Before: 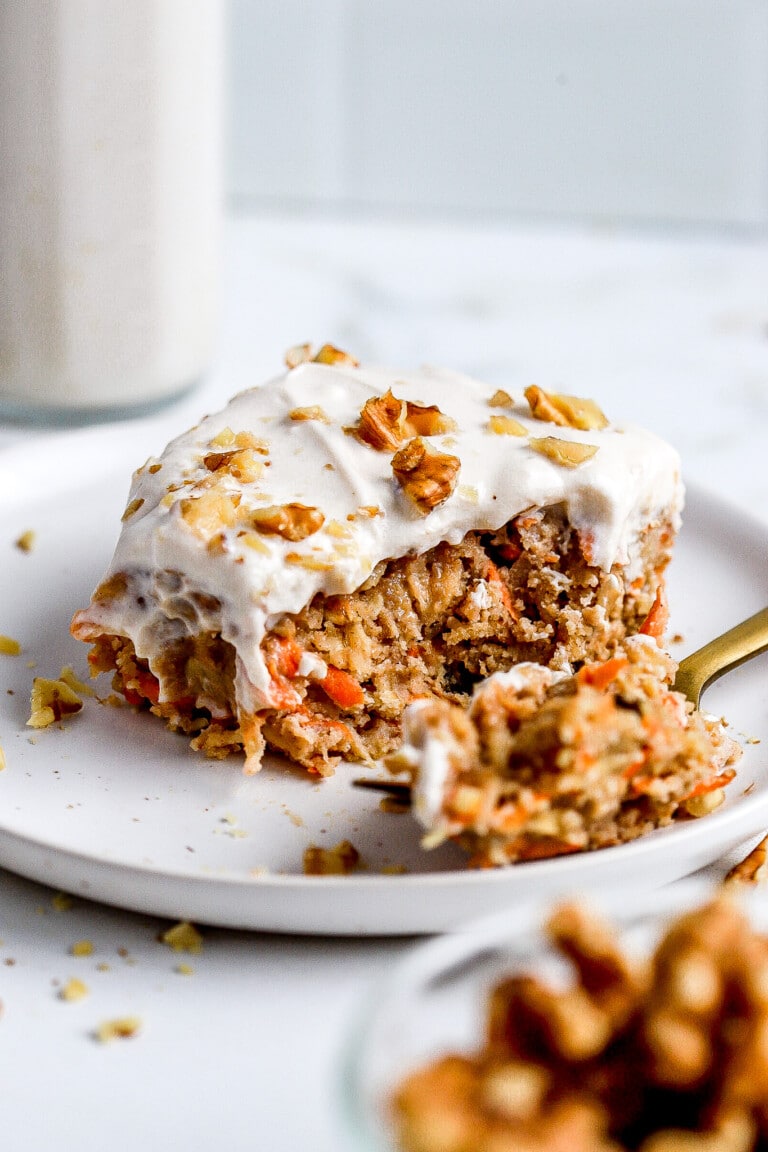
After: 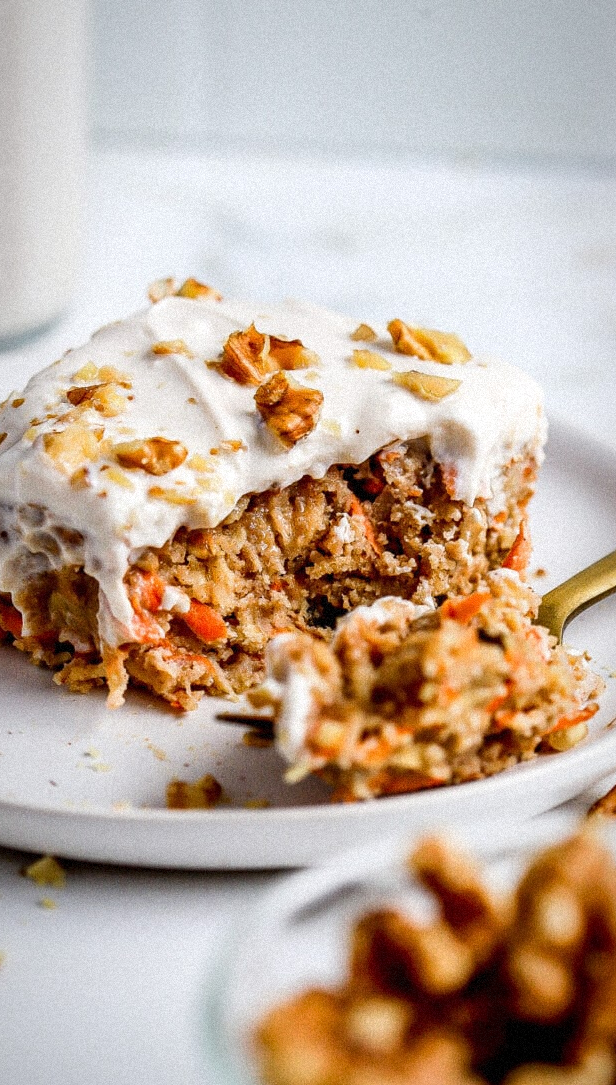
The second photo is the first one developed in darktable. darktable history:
grain: mid-tones bias 0%
vignetting: fall-off start 80.87%, fall-off radius 61.59%, brightness -0.384, saturation 0.007, center (0, 0.007), automatic ratio true, width/height ratio 1.418
crop and rotate: left 17.959%, top 5.771%, right 1.742%
